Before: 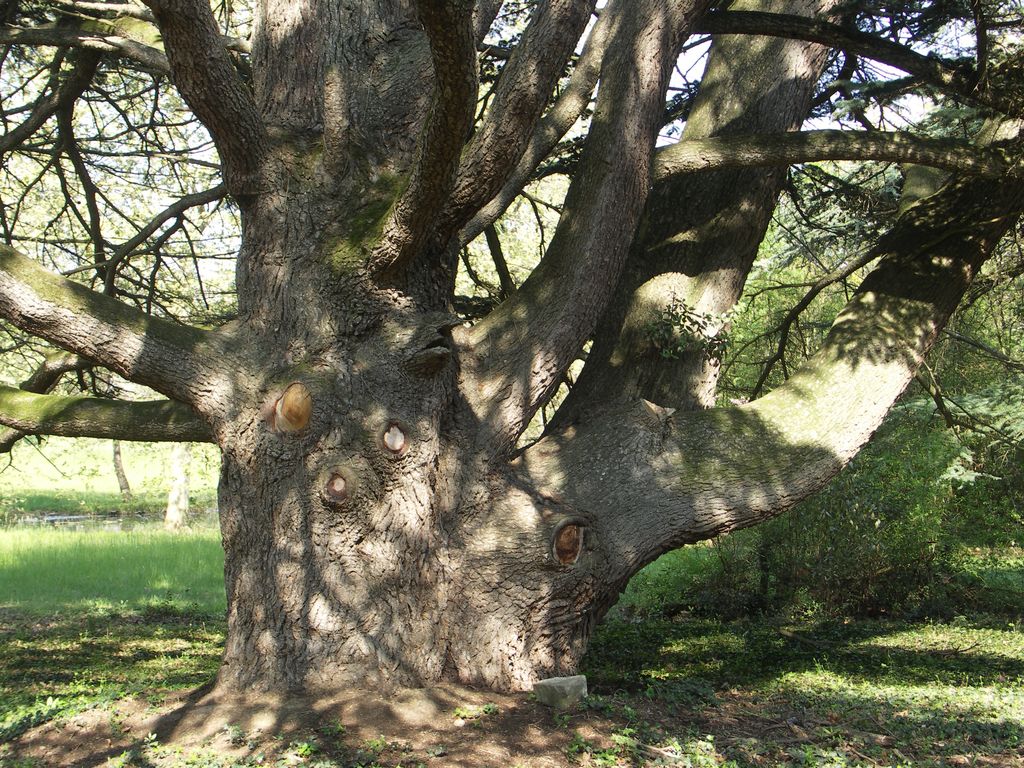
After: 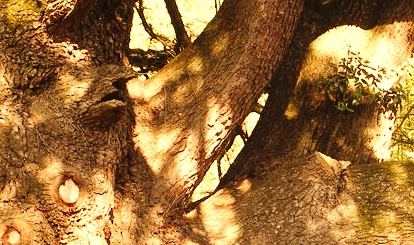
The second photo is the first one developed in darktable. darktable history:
white balance: red 1.467, blue 0.684
crop: left 31.751%, top 32.172%, right 27.8%, bottom 35.83%
exposure: exposure 0.493 EV, compensate highlight preservation false
base curve: curves: ch0 [(0, 0) (0.036, 0.025) (0.121, 0.166) (0.206, 0.329) (0.605, 0.79) (1, 1)], preserve colors none
